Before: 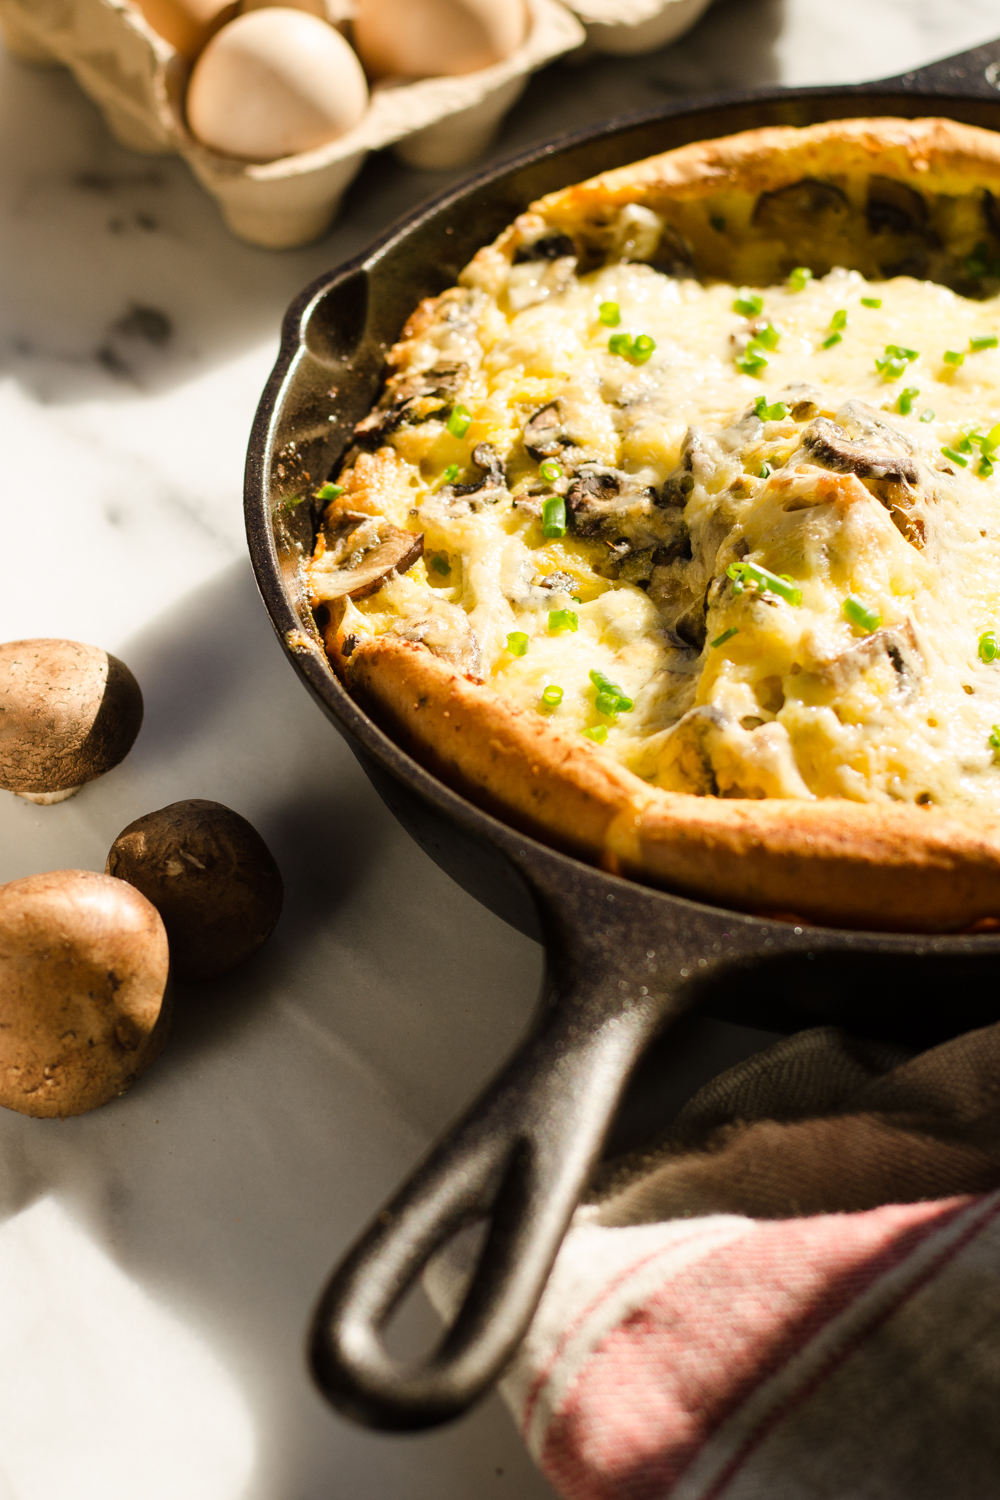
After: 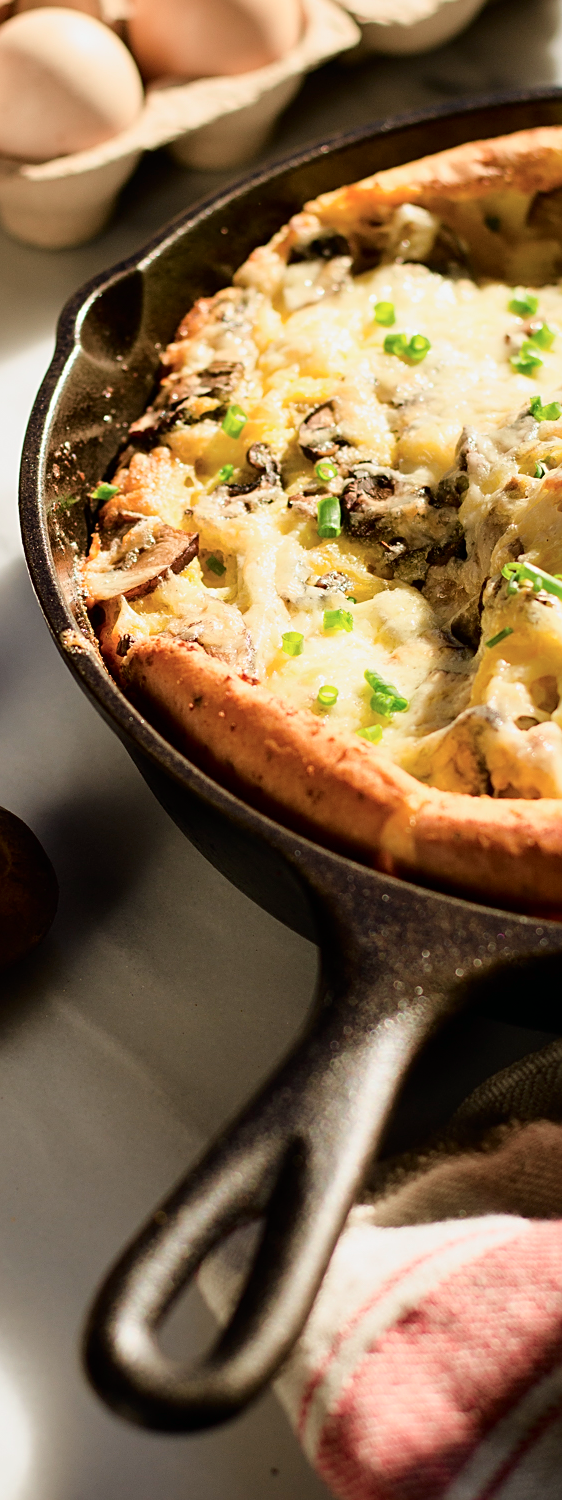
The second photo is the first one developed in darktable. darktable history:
crop and rotate: left 22.516%, right 21.234%
tone curve: curves: ch0 [(0, 0) (0.058, 0.027) (0.214, 0.183) (0.304, 0.288) (0.561, 0.554) (0.687, 0.677) (0.768, 0.768) (0.858, 0.861) (0.986, 0.957)]; ch1 [(0, 0) (0.172, 0.123) (0.312, 0.296) (0.437, 0.429) (0.471, 0.469) (0.502, 0.5) (0.513, 0.515) (0.583, 0.604) (0.631, 0.659) (0.703, 0.721) (0.889, 0.924) (1, 1)]; ch2 [(0, 0) (0.411, 0.424) (0.485, 0.497) (0.502, 0.5) (0.517, 0.511) (0.566, 0.573) (0.622, 0.613) (0.709, 0.677) (1, 1)], color space Lab, independent channels, preserve colors none
sharpen: on, module defaults
